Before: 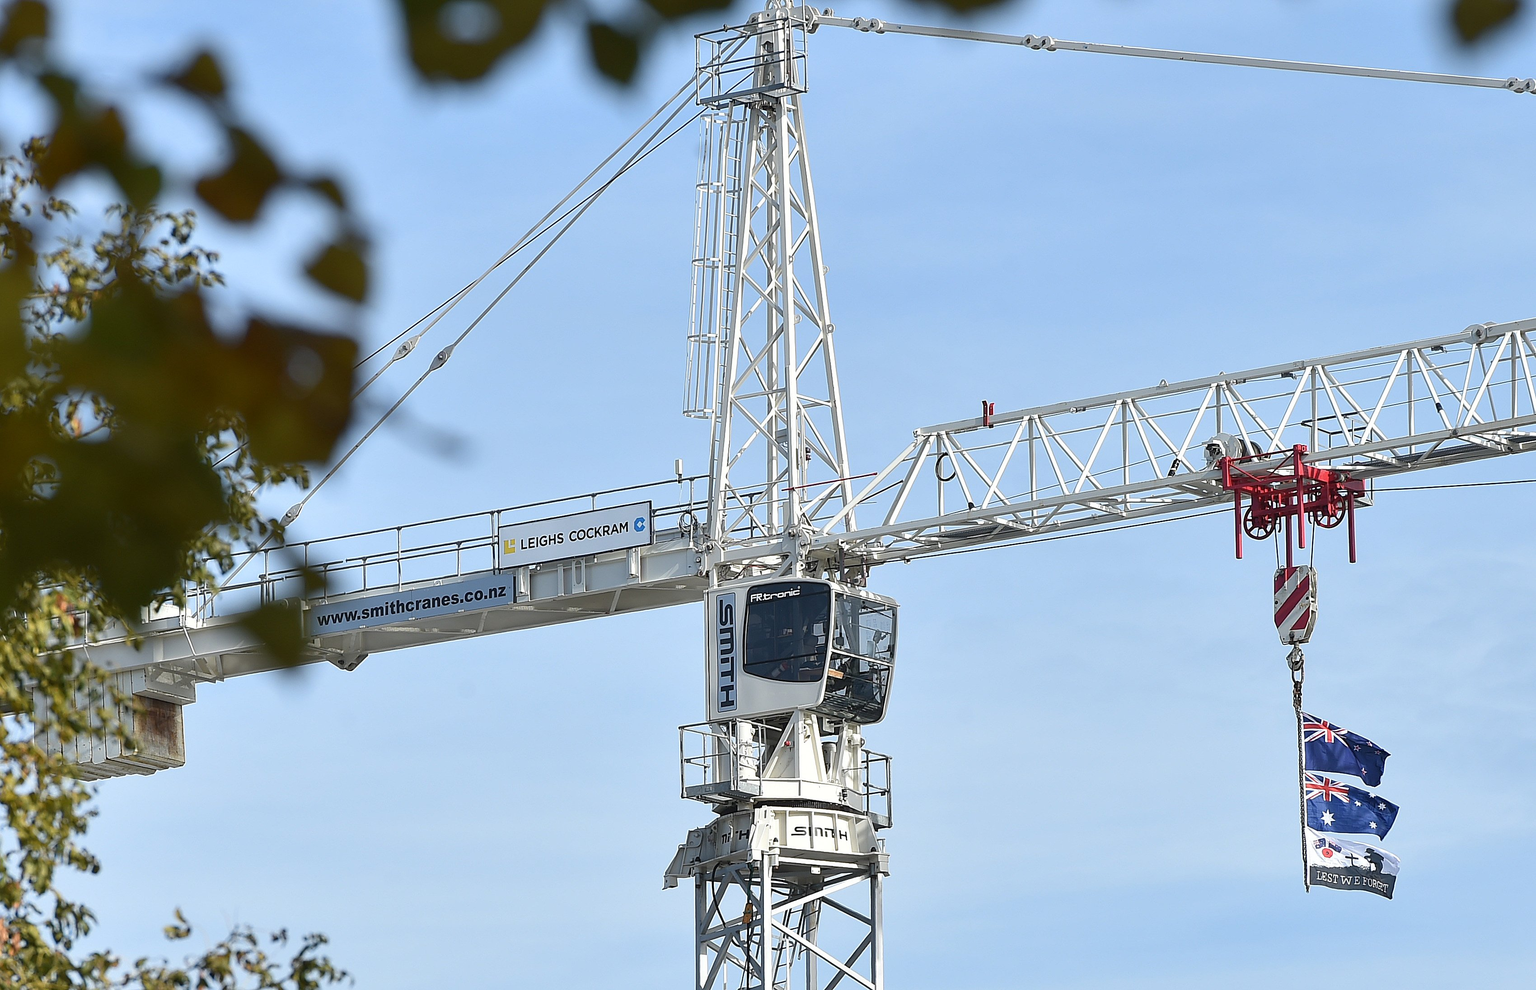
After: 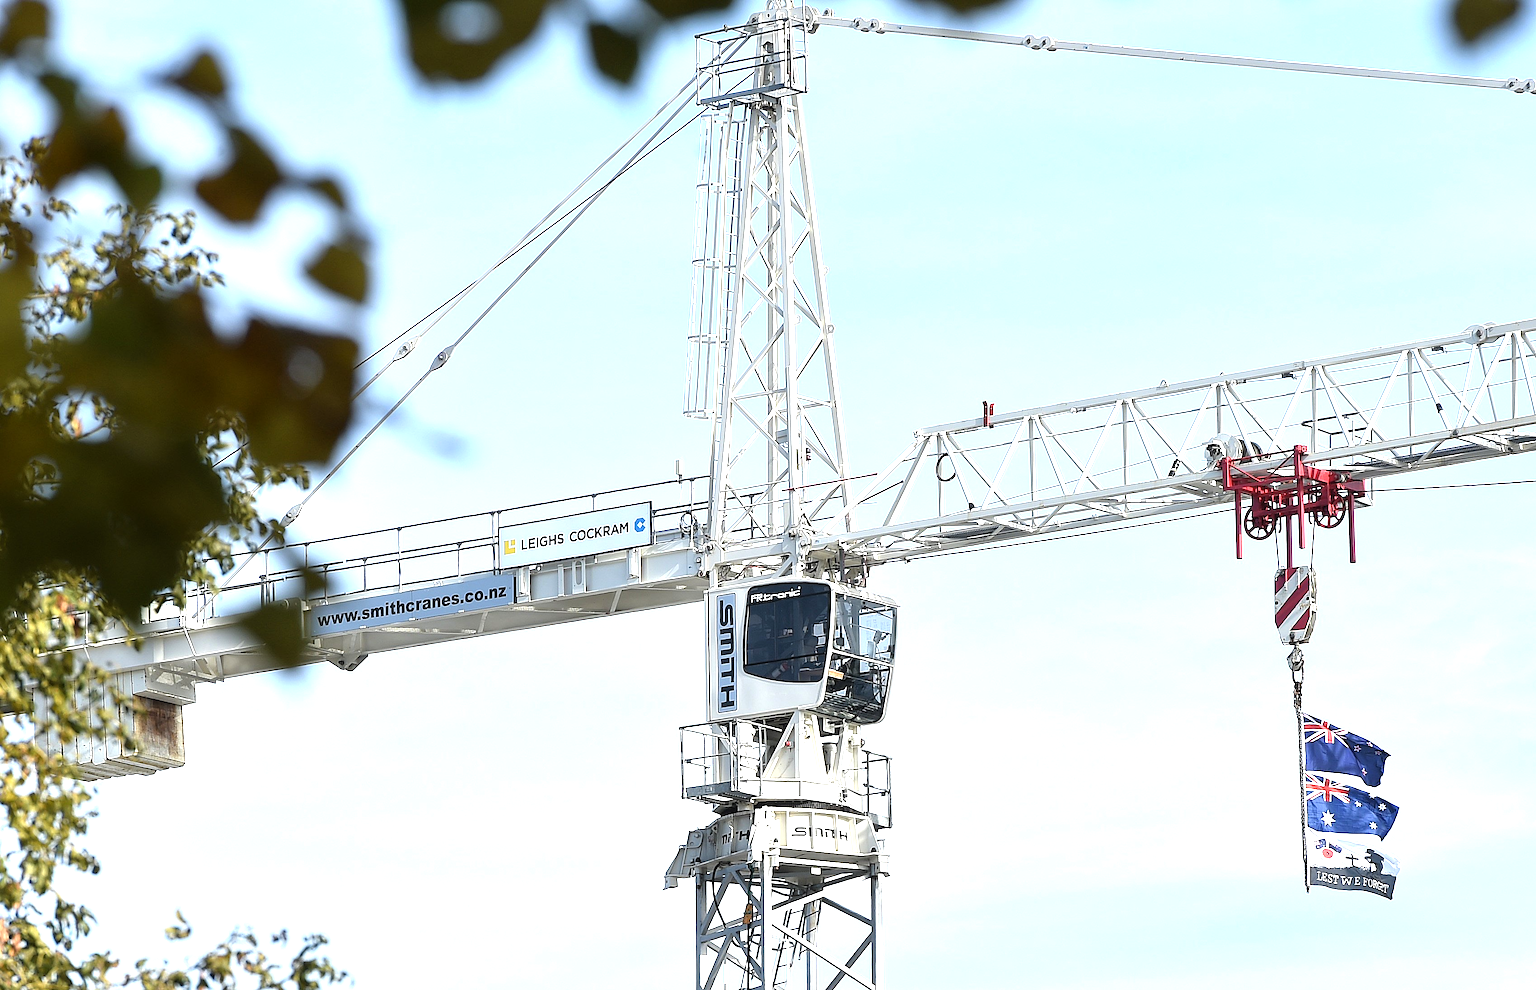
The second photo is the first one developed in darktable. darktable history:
tone equalizer: -8 EV -1.06 EV, -7 EV -1.02 EV, -6 EV -0.866 EV, -5 EV -0.541 EV, -3 EV 0.58 EV, -2 EV 0.873 EV, -1 EV 1.01 EV, +0 EV 1.05 EV
